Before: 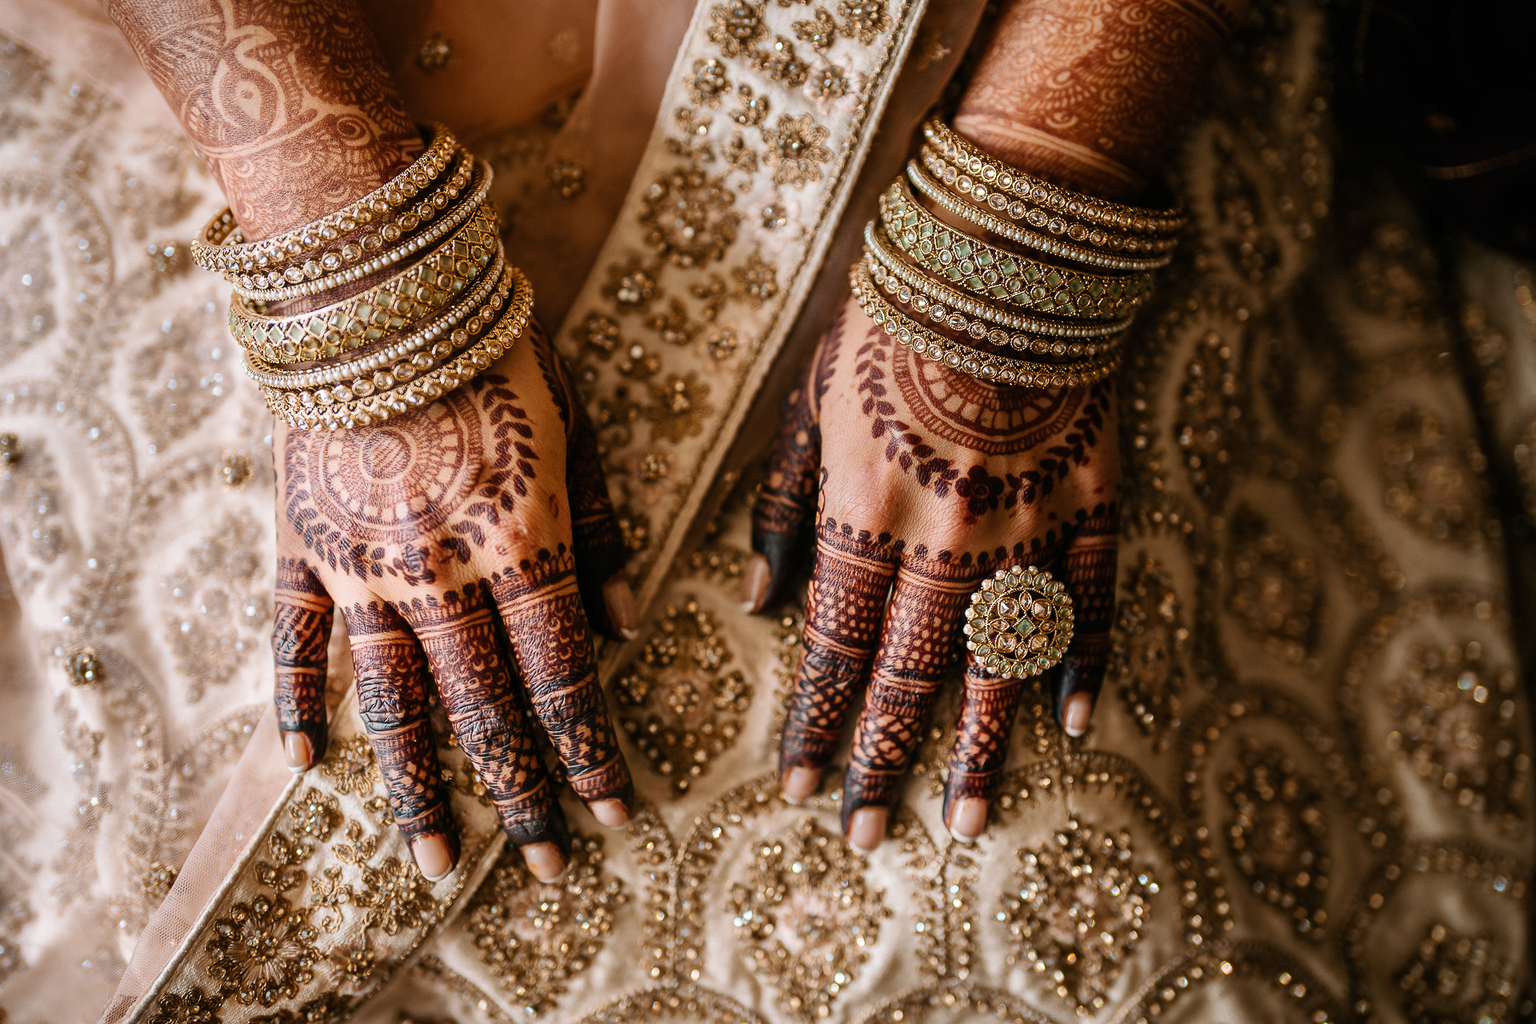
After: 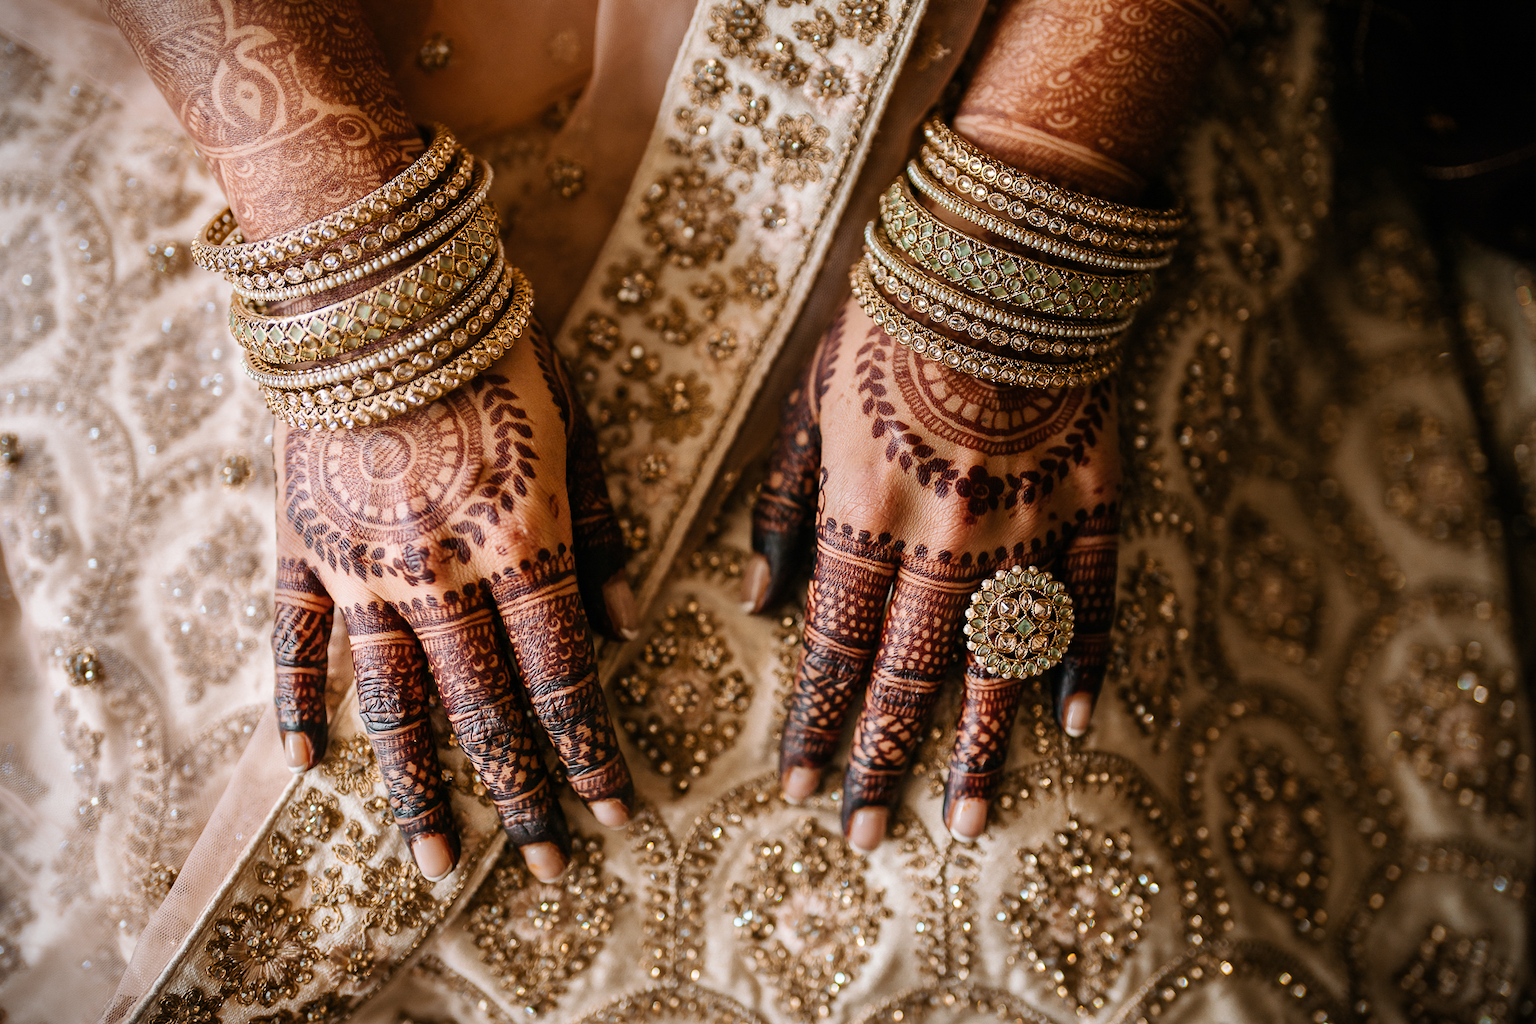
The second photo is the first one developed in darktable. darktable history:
vignetting: fall-off start 97.17%, brightness -0.577, saturation -0.265, width/height ratio 1.18
